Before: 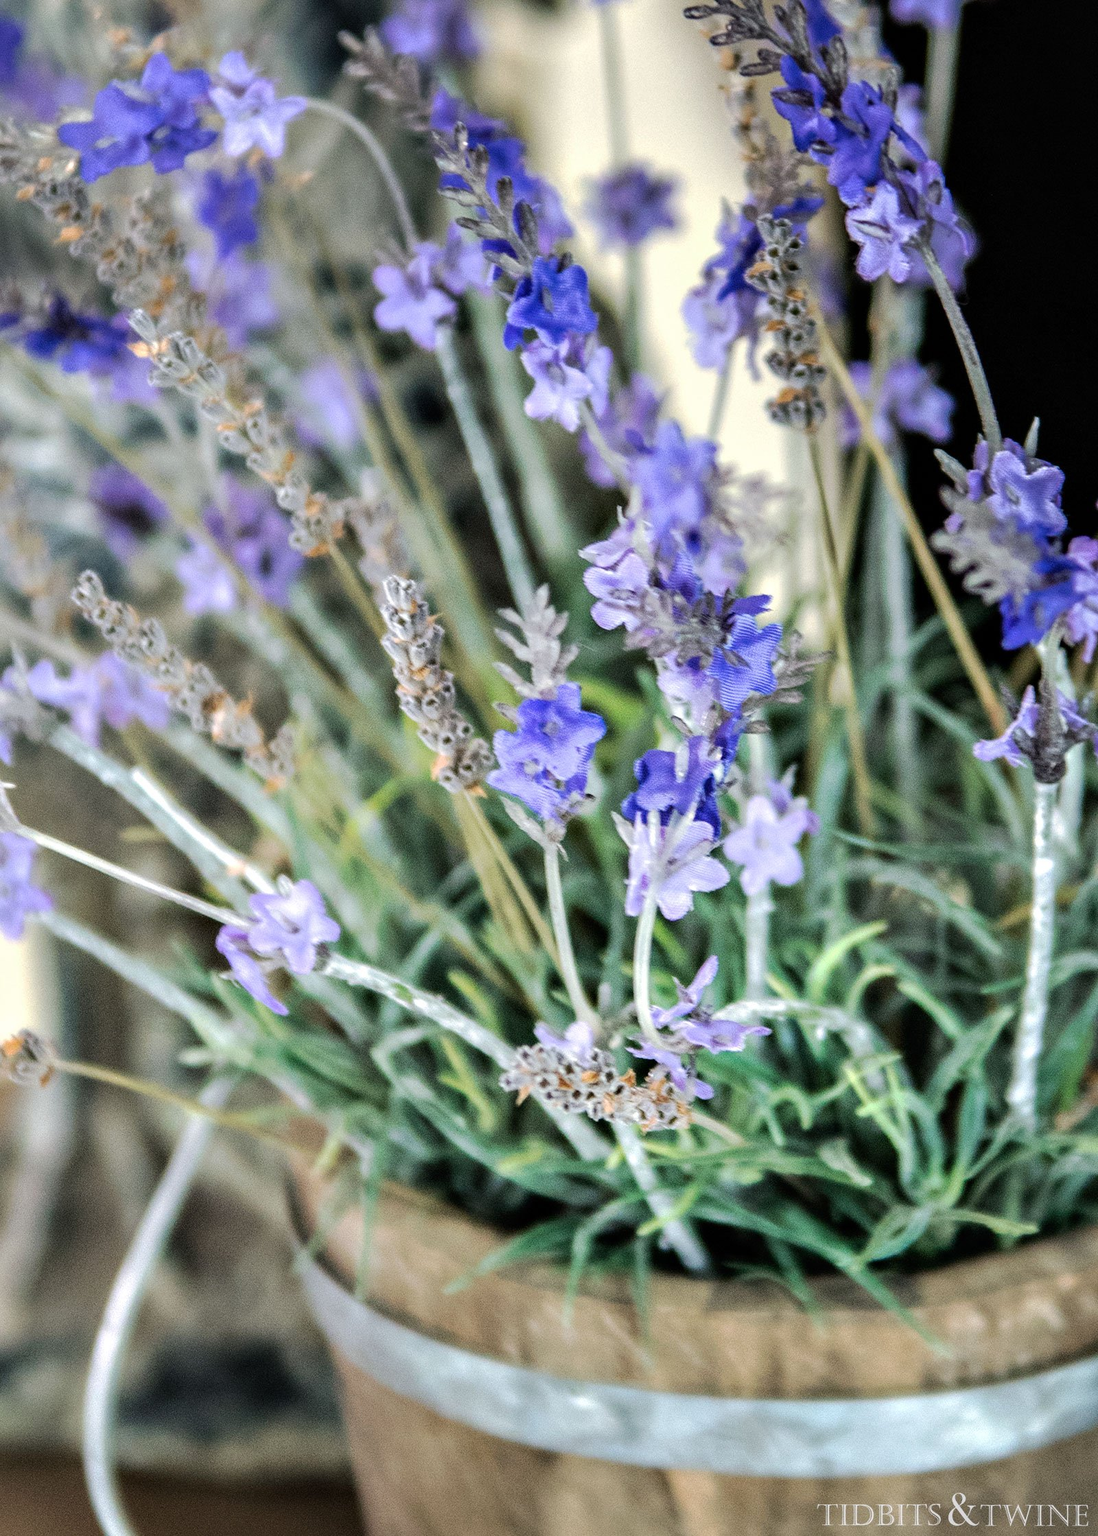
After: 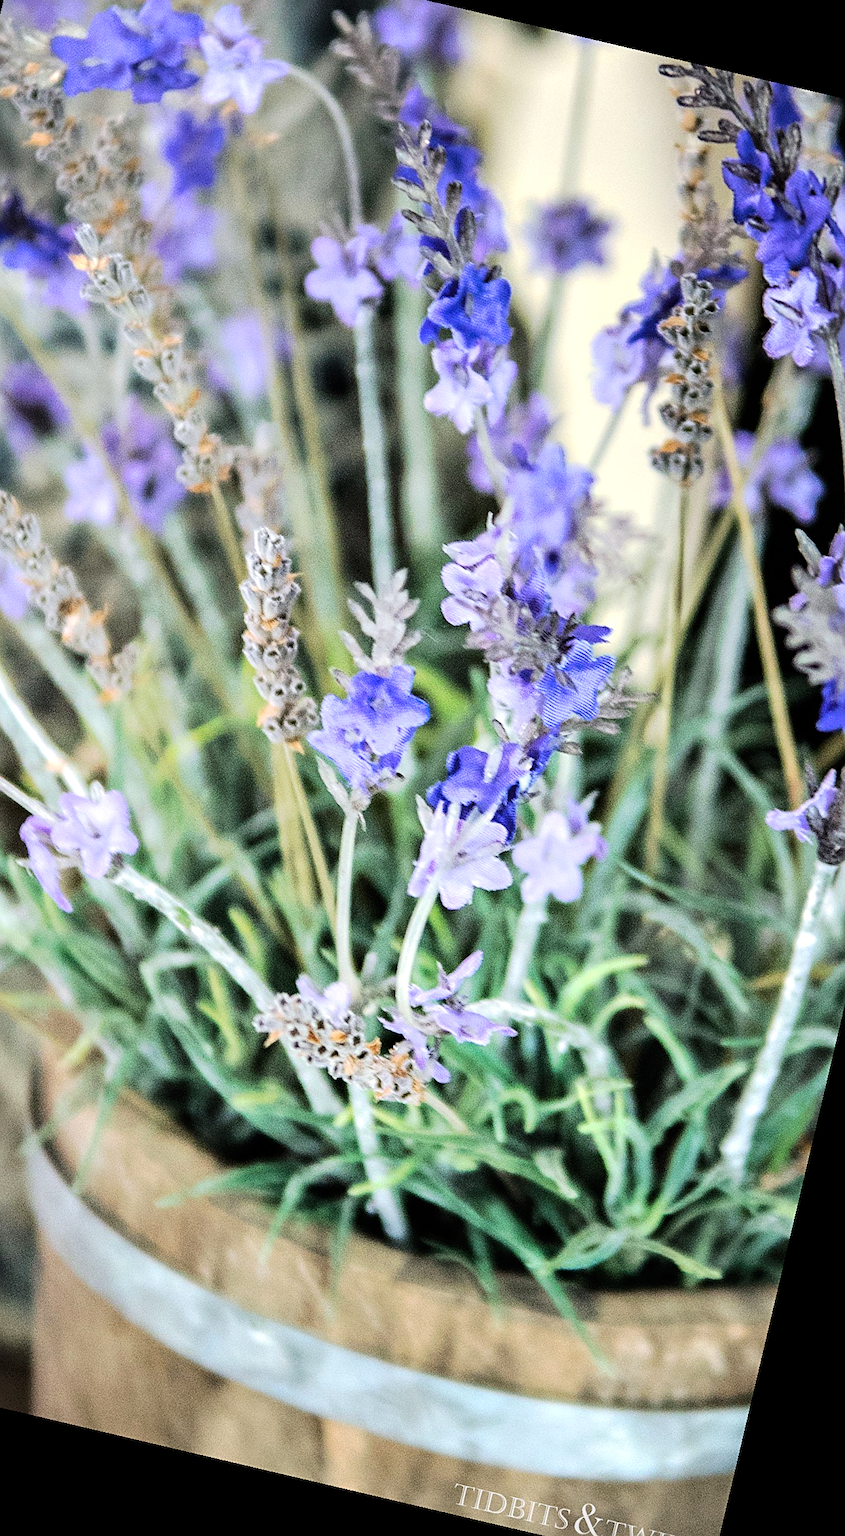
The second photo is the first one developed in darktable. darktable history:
tone curve: curves: ch0 [(0, 0) (0.004, 0.001) (0.133, 0.112) (0.325, 0.362) (0.832, 0.893) (1, 1)], color space Lab, linked channels, preserve colors none
sharpen: on, module defaults
shadows and highlights: shadows 62.66, white point adjustment 0.37, highlights -34.44, compress 83.82%
crop and rotate: left 22.918%, top 5.629%, right 14.711%, bottom 2.247%
rotate and perspective: rotation 13.27°, automatic cropping off
